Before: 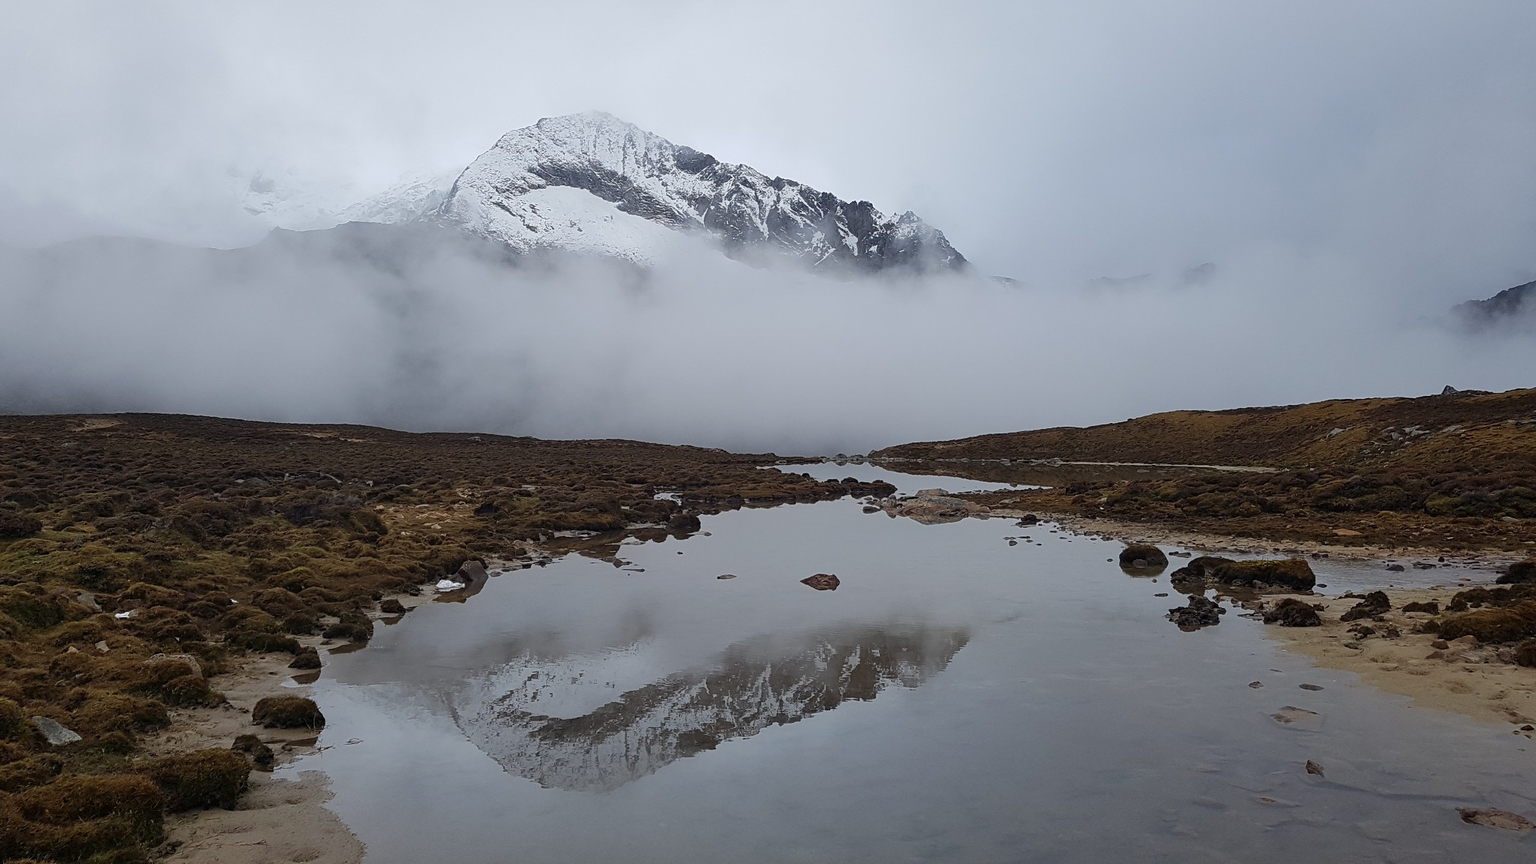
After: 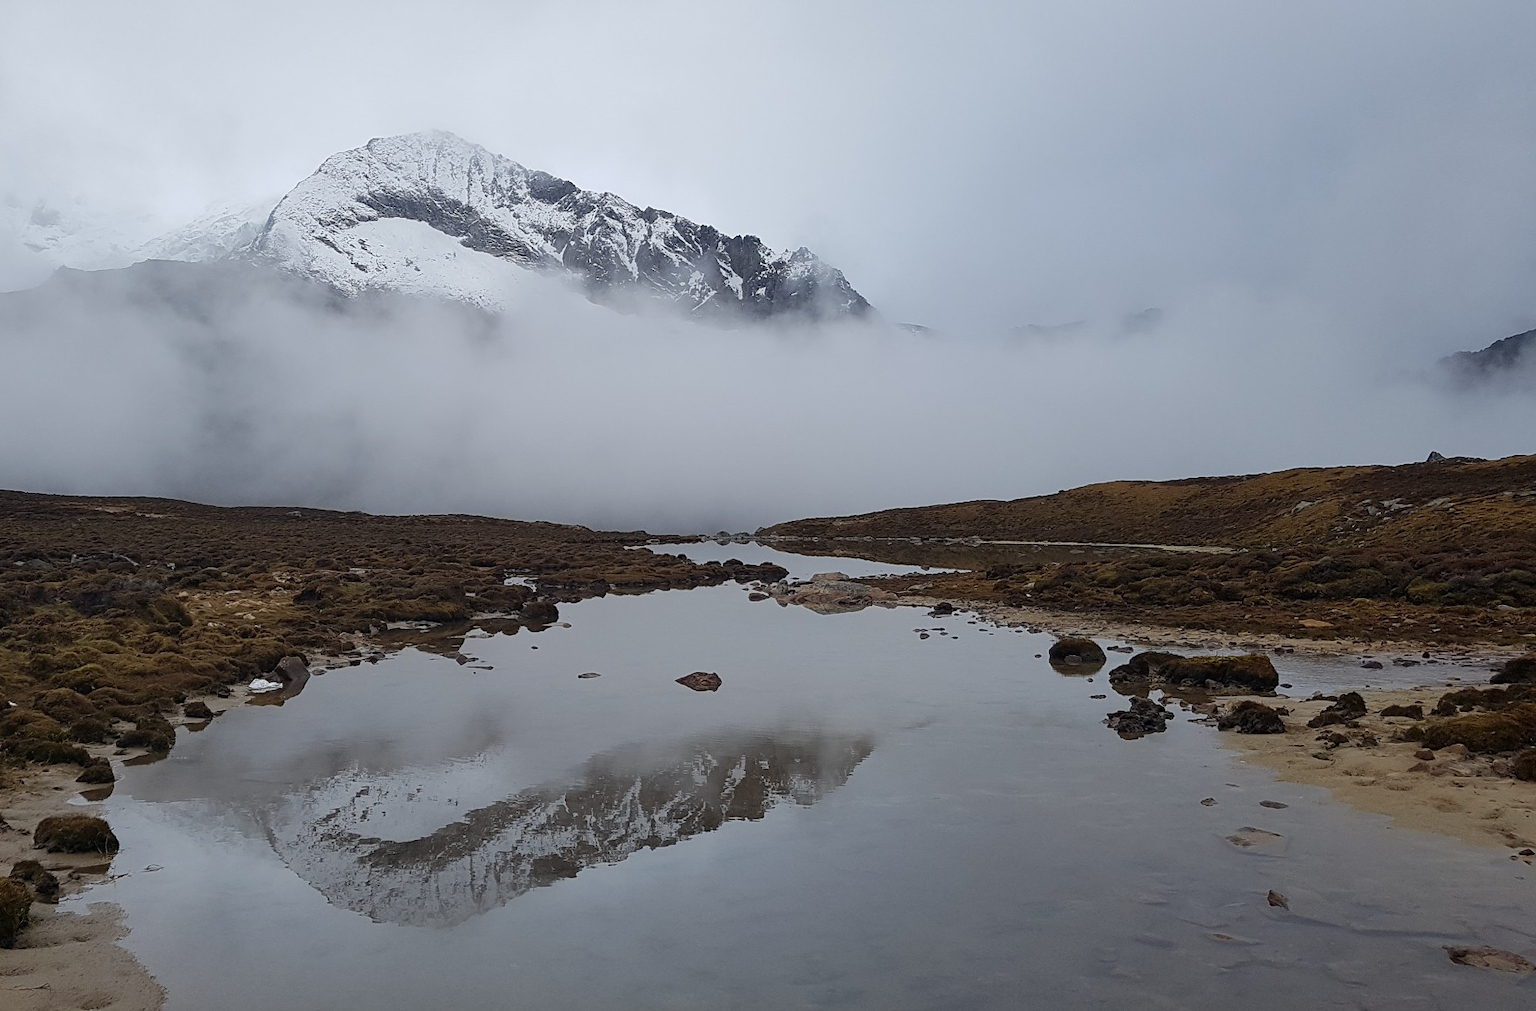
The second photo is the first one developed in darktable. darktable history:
crop and rotate: left 14.584%
white balance: red 1, blue 1
